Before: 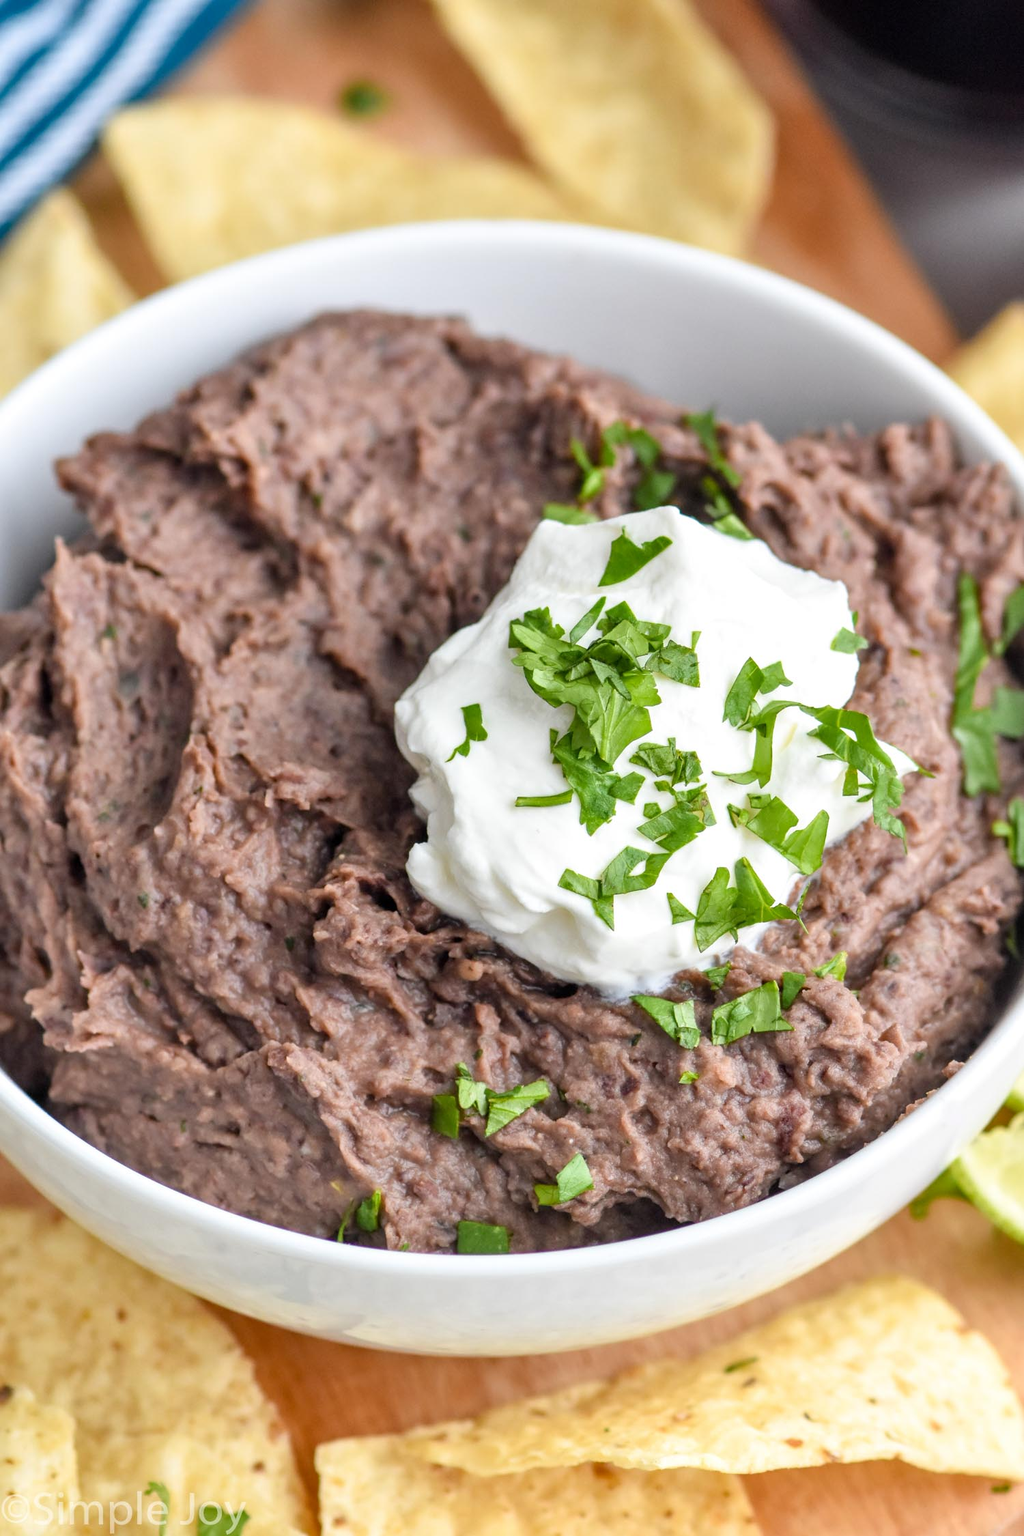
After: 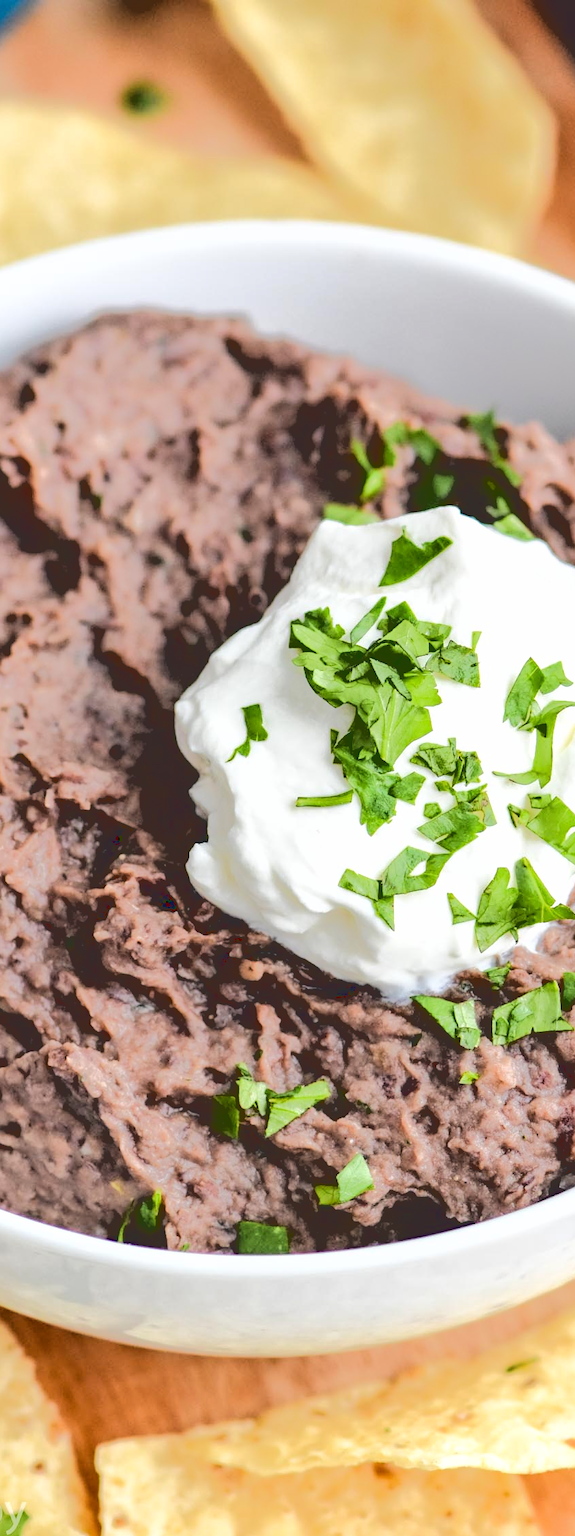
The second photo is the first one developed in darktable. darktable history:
crop: left 21.496%, right 22.254%
base curve: curves: ch0 [(0.065, 0.026) (0.236, 0.358) (0.53, 0.546) (0.777, 0.841) (0.924, 0.992)], preserve colors average RGB
